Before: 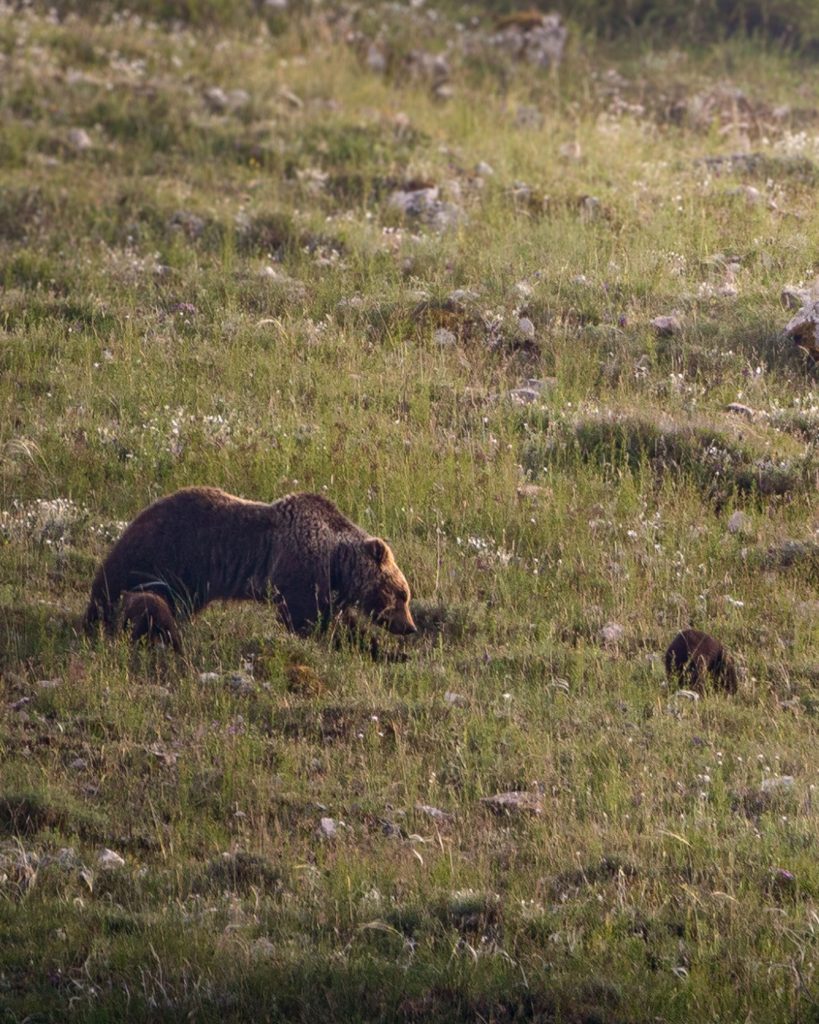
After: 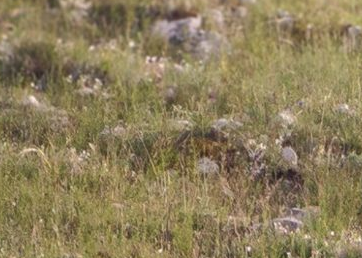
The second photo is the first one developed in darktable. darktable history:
crop: left 29.024%, top 16.795%, right 26.723%, bottom 58.007%
